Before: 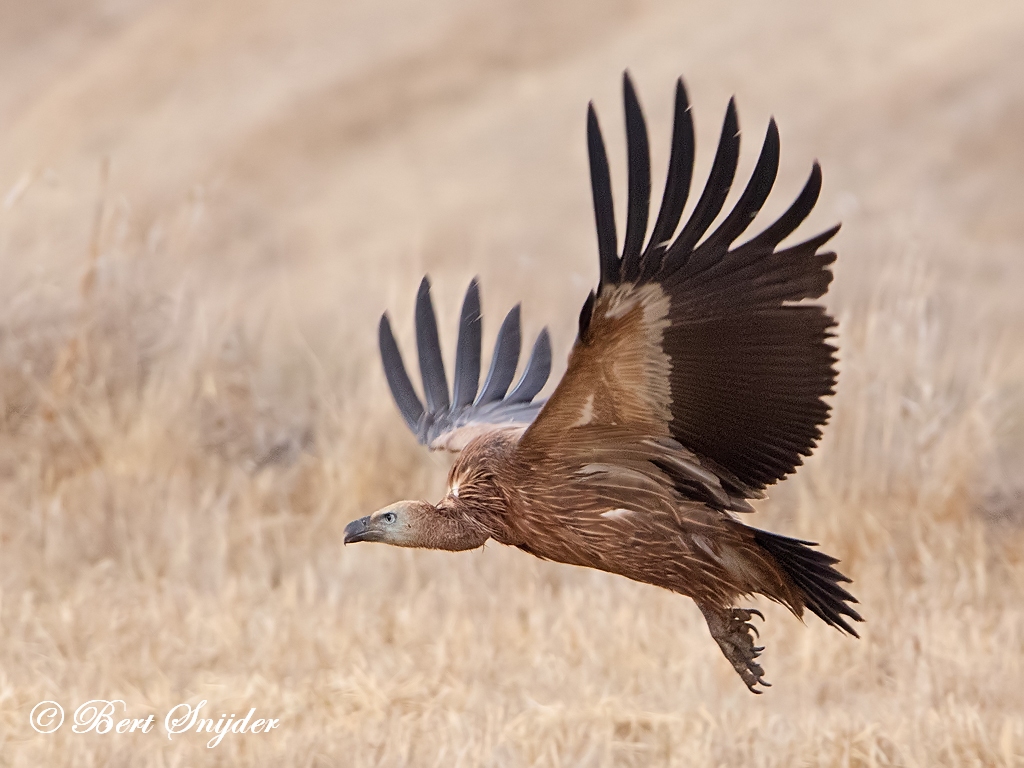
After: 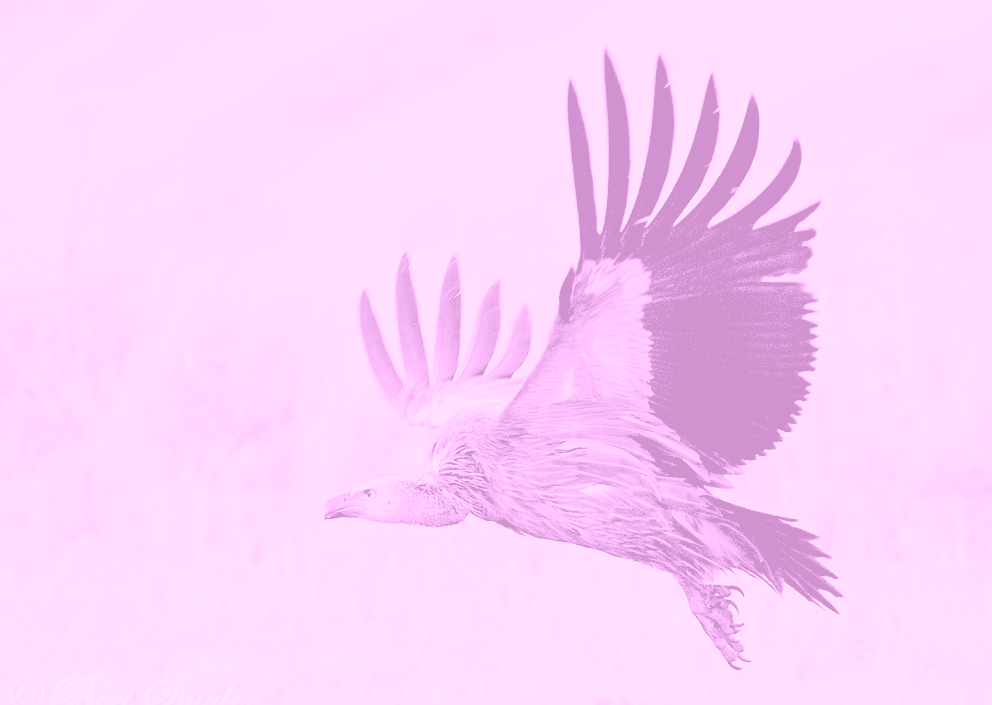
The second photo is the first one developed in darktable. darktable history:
color balance rgb: linear chroma grading › global chroma 15%, perceptual saturation grading › global saturation 30%
crop: left 1.964%, top 3.251%, right 1.122%, bottom 4.933%
colorize: hue 331.2°, saturation 75%, source mix 30.28%, lightness 70.52%, version 1
color zones: curves: ch0 [(0, 0.5) (0.143, 0.5) (0.286, 0.5) (0.429, 0.5) (0.571, 0.5) (0.714, 0.476) (0.857, 0.5) (1, 0.5)]; ch2 [(0, 0.5) (0.143, 0.5) (0.286, 0.5) (0.429, 0.5) (0.571, 0.5) (0.714, 0.487) (0.857, 0.5) (1, 0.5)]
white balance: red 1.188, blue 1.11
filmic rgb: black relative exposure -6.43 EV, white relative exposure 2.43 EV, threshold 3 EV, hardness 5.27, latitude 0.1%, contrast 1.425, highlights saturation mix 2%, preserve chrominance no, color science v5 (2021), contrast in shadows safe, contrast in highlights safe, enable highlight reconstruction true
rgb levels: levels [[0.027, 0.429, 0.996], [0, 0.5, 1], [0, 0.5, 1]]
